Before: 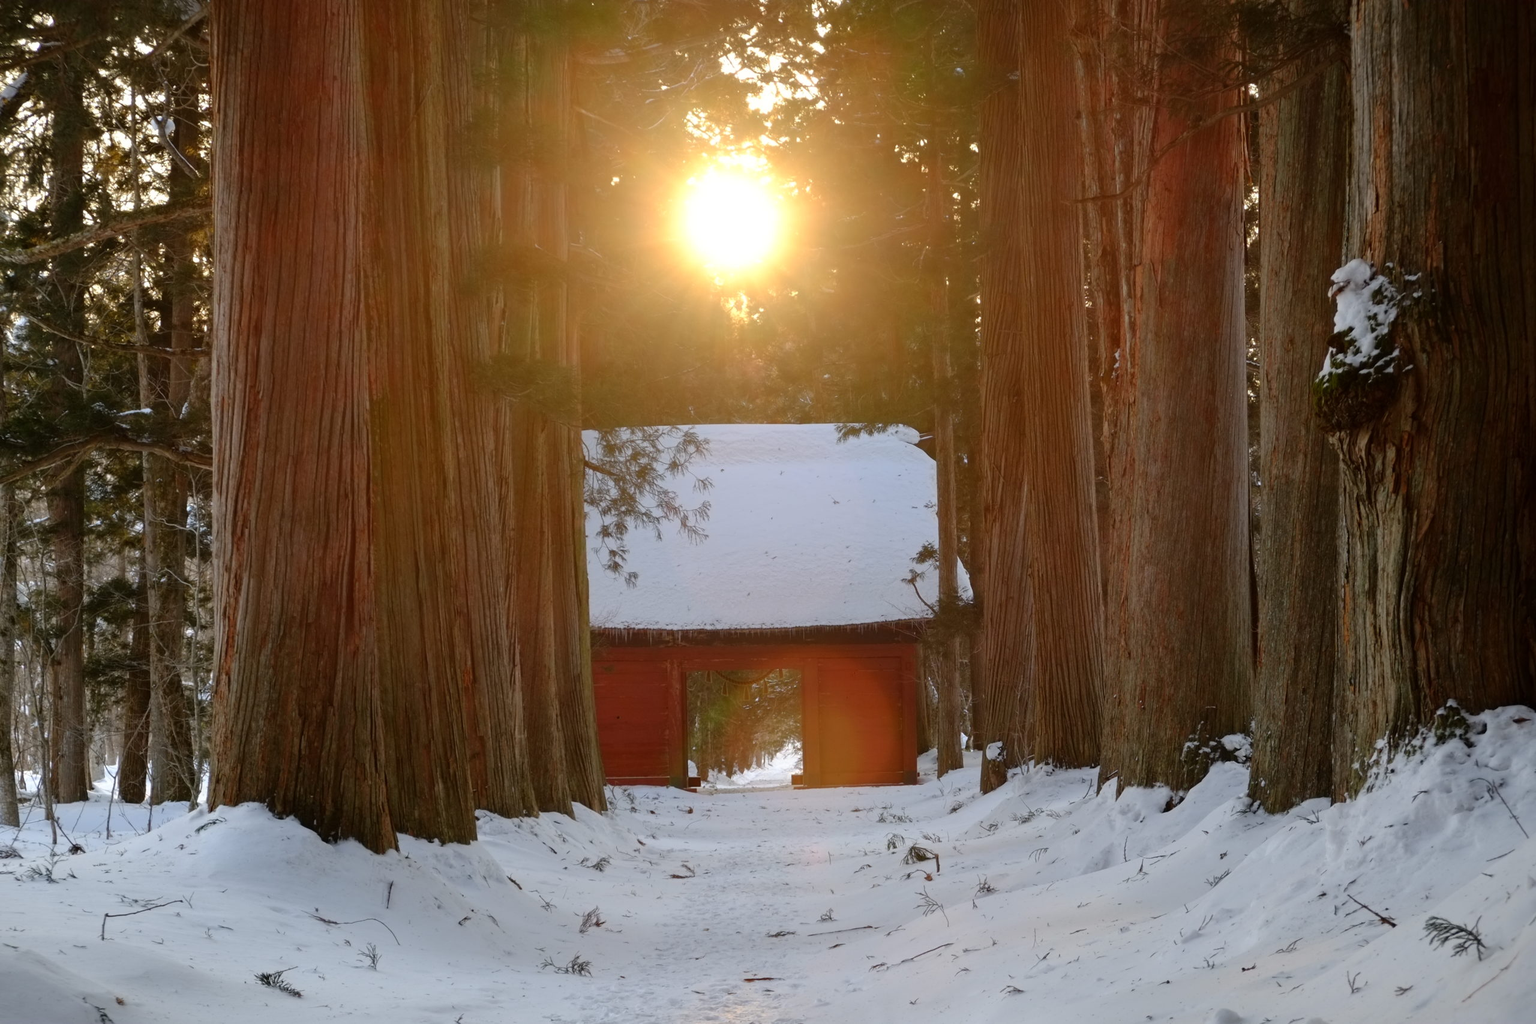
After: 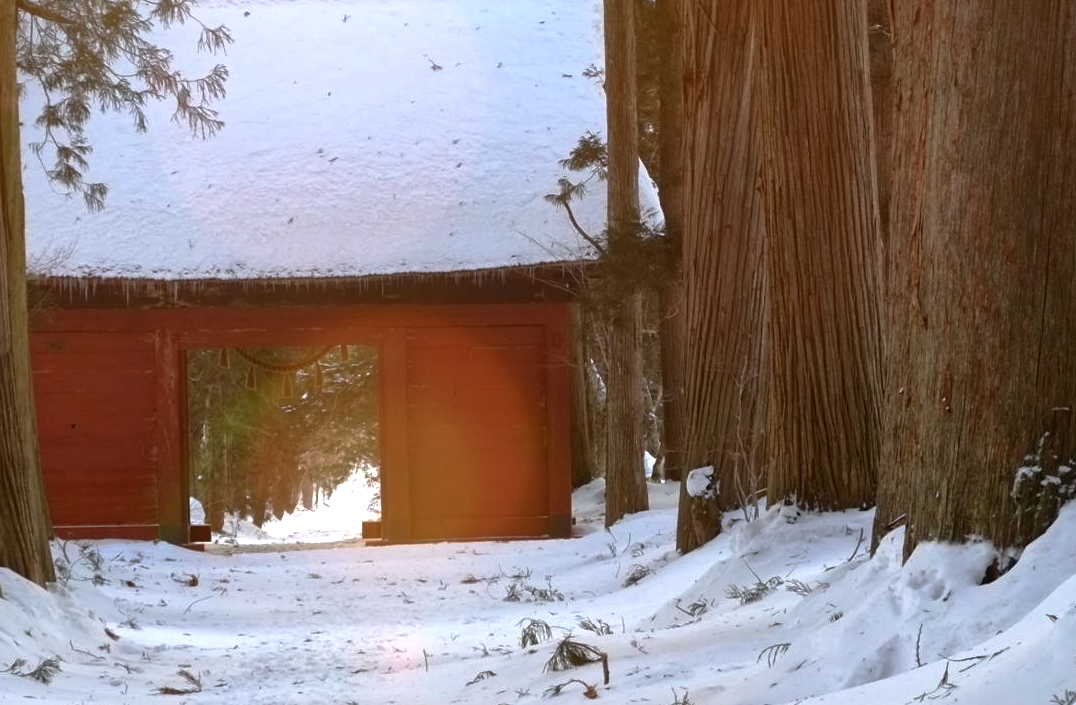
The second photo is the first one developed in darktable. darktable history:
exposure: black level correction 0, exposure 0.846 EV, compensate highlight preservation false
base curve: curves: ch0 [(0, 0) (0.595, 0.418) (1, 1)], preserve colors none
local contrast: mode bilateral grid, contrast 21, coarseness 50, detail 119%, midtone range 0.2
crop: left 37.41%, top 45.159%, right 20.528%, bottom 13.509%
